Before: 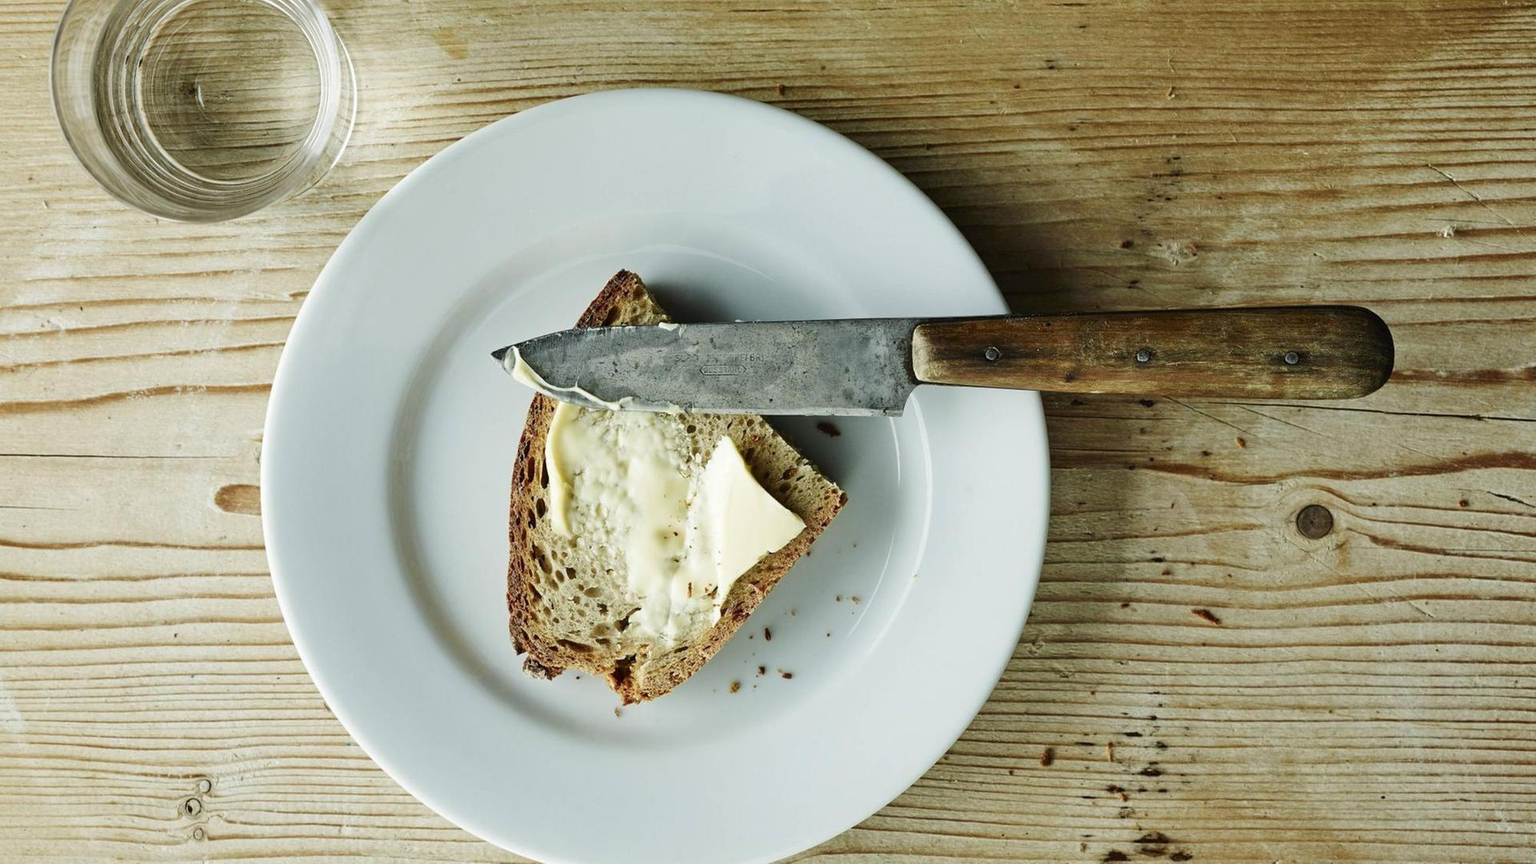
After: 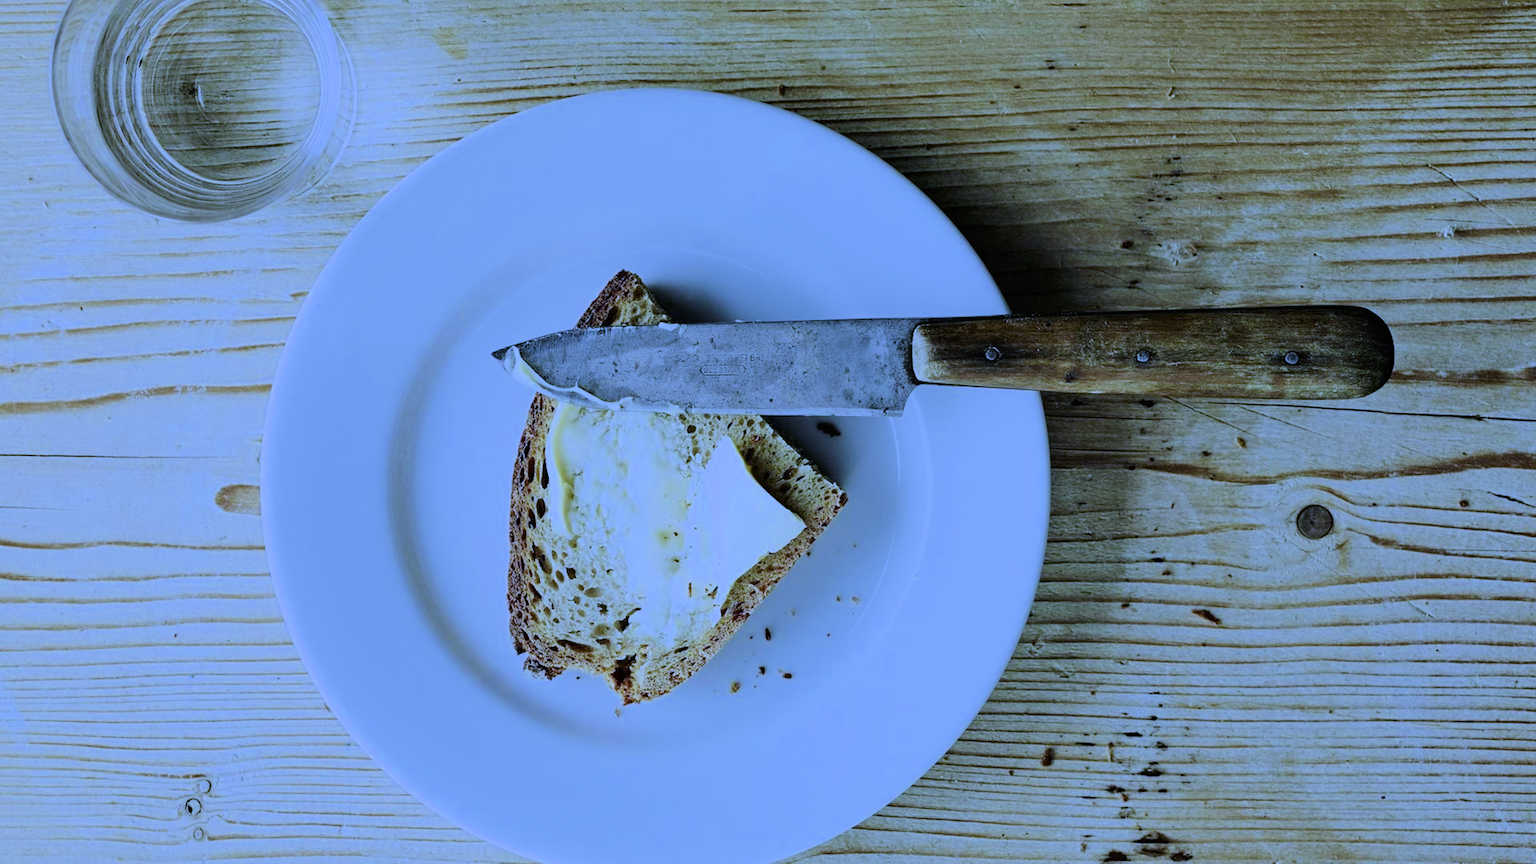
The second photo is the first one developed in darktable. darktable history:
filmic rgb: black relative exposure -7.65 EV, white relative exposure 4.56 EV, hardness 3.61, color science v6 (2022)
white balance: red 0.766, blue 1.537
